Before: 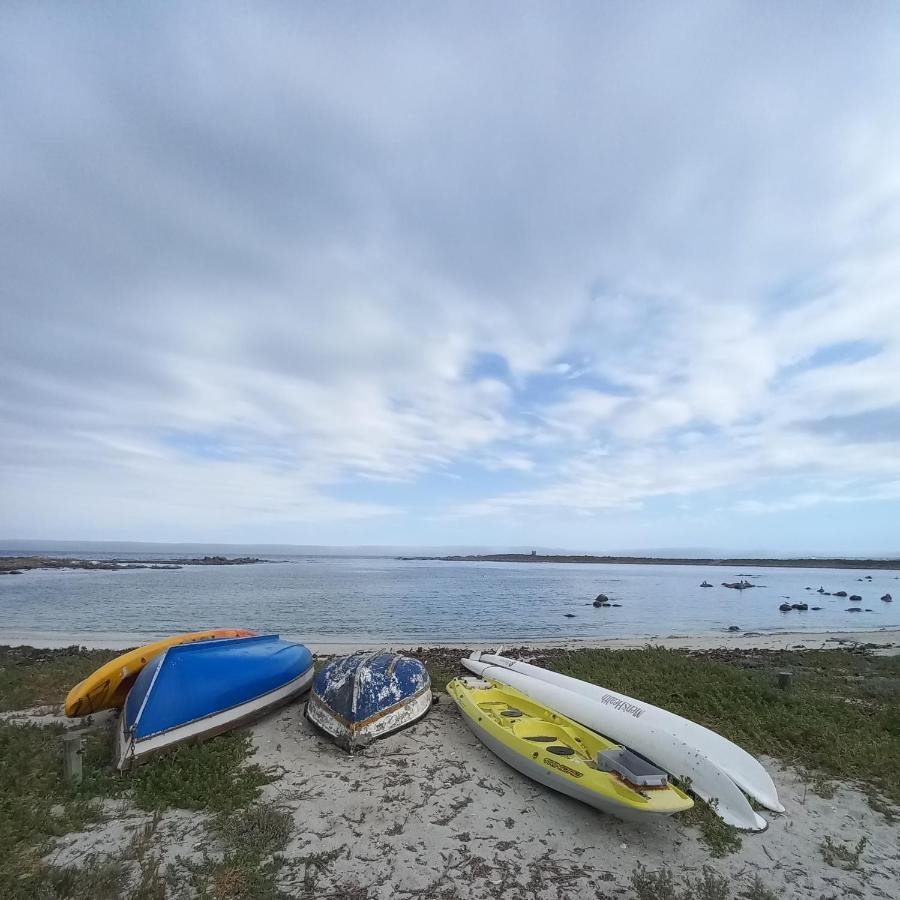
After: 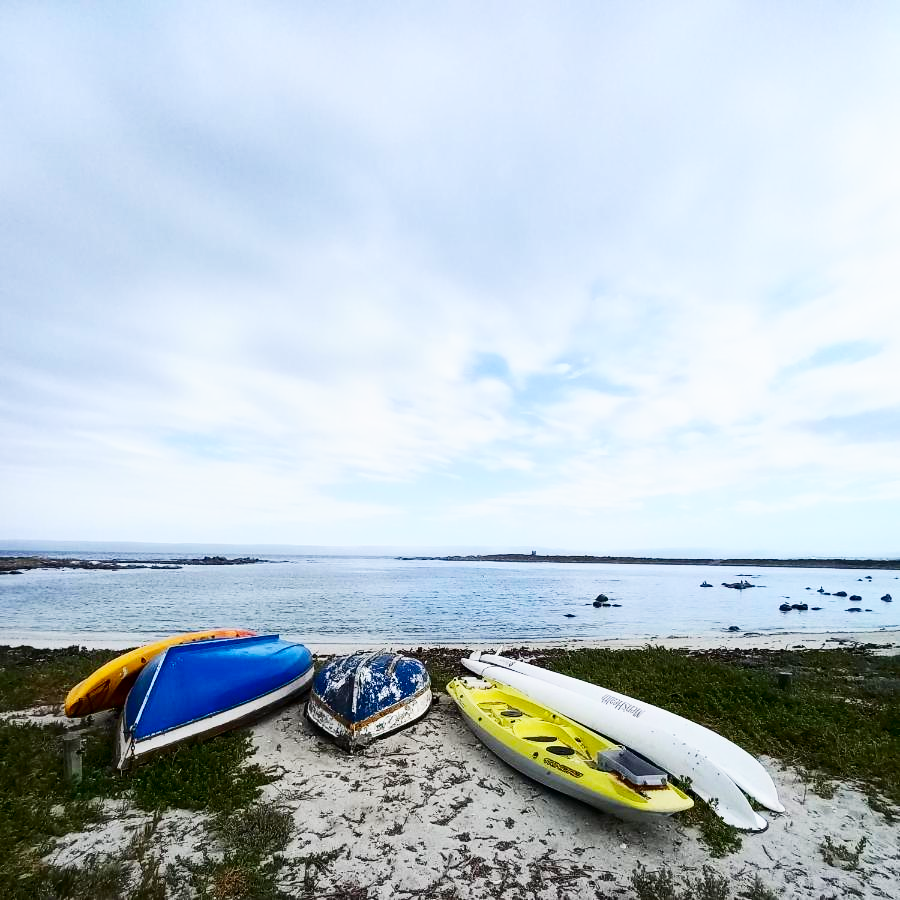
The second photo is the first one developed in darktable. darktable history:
base curve: curves: ch0 [(0, 0) (0.007, 0.004) (0.027, 0.03) (0.046, 0.07) (0.207, 0.54) (0.442, 0.872) (0.673, 0.972) (1, 1)], preserve colors none
contrast brightness saturation: contrast 0.203, brightness -0.105, saturation 0.098
exposure: exposure -0.489 EV, compensate exposure bias true, compensate highlight preservation false
tone curve: curves: ch0 [(0, 0) (0.077, 0.082) (0.765, 0.73) (1, 1)], preserve colors none
